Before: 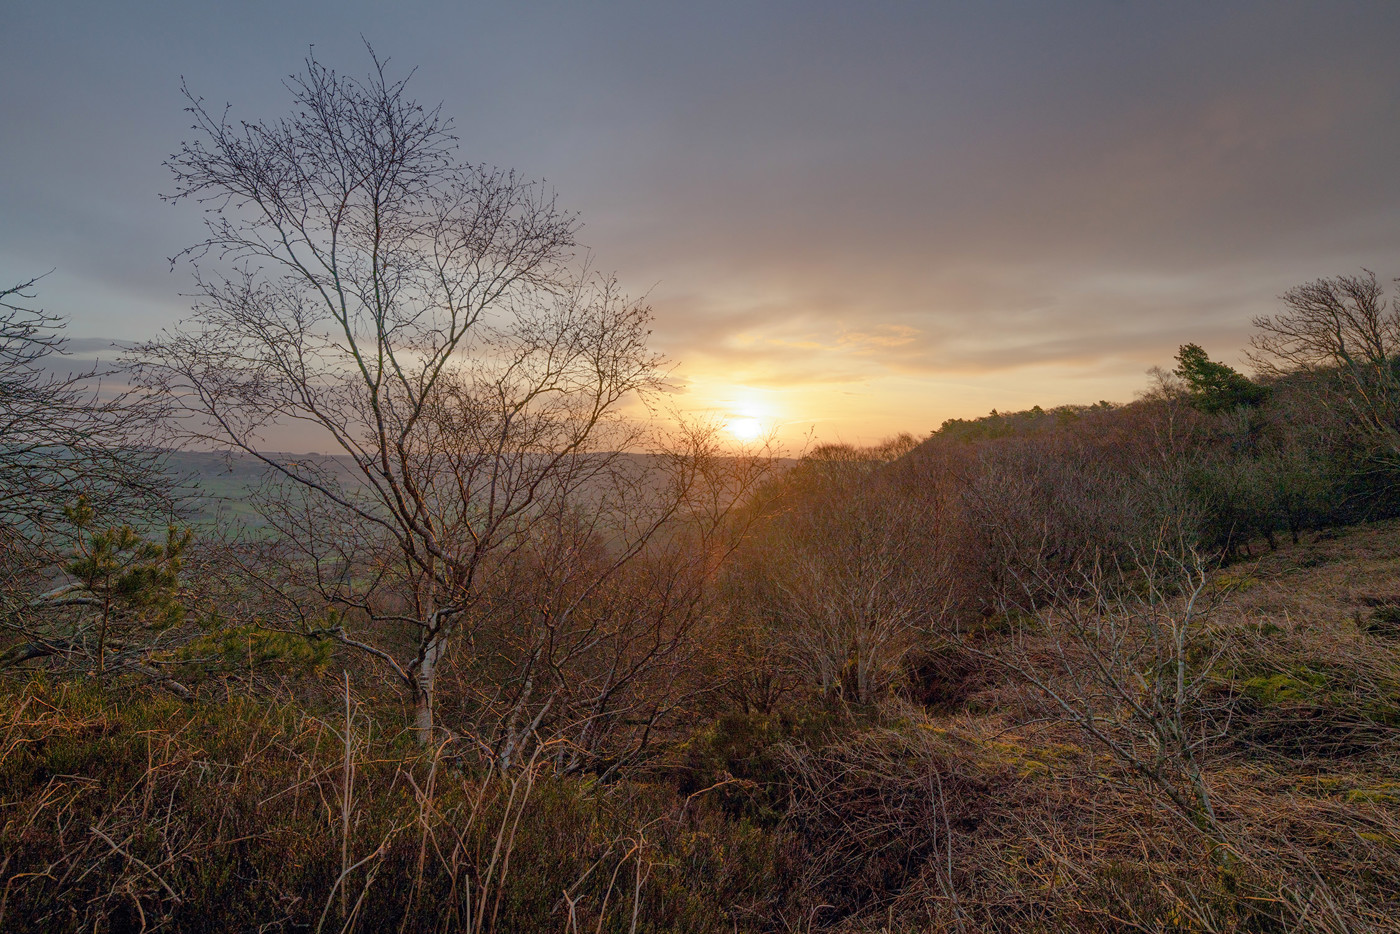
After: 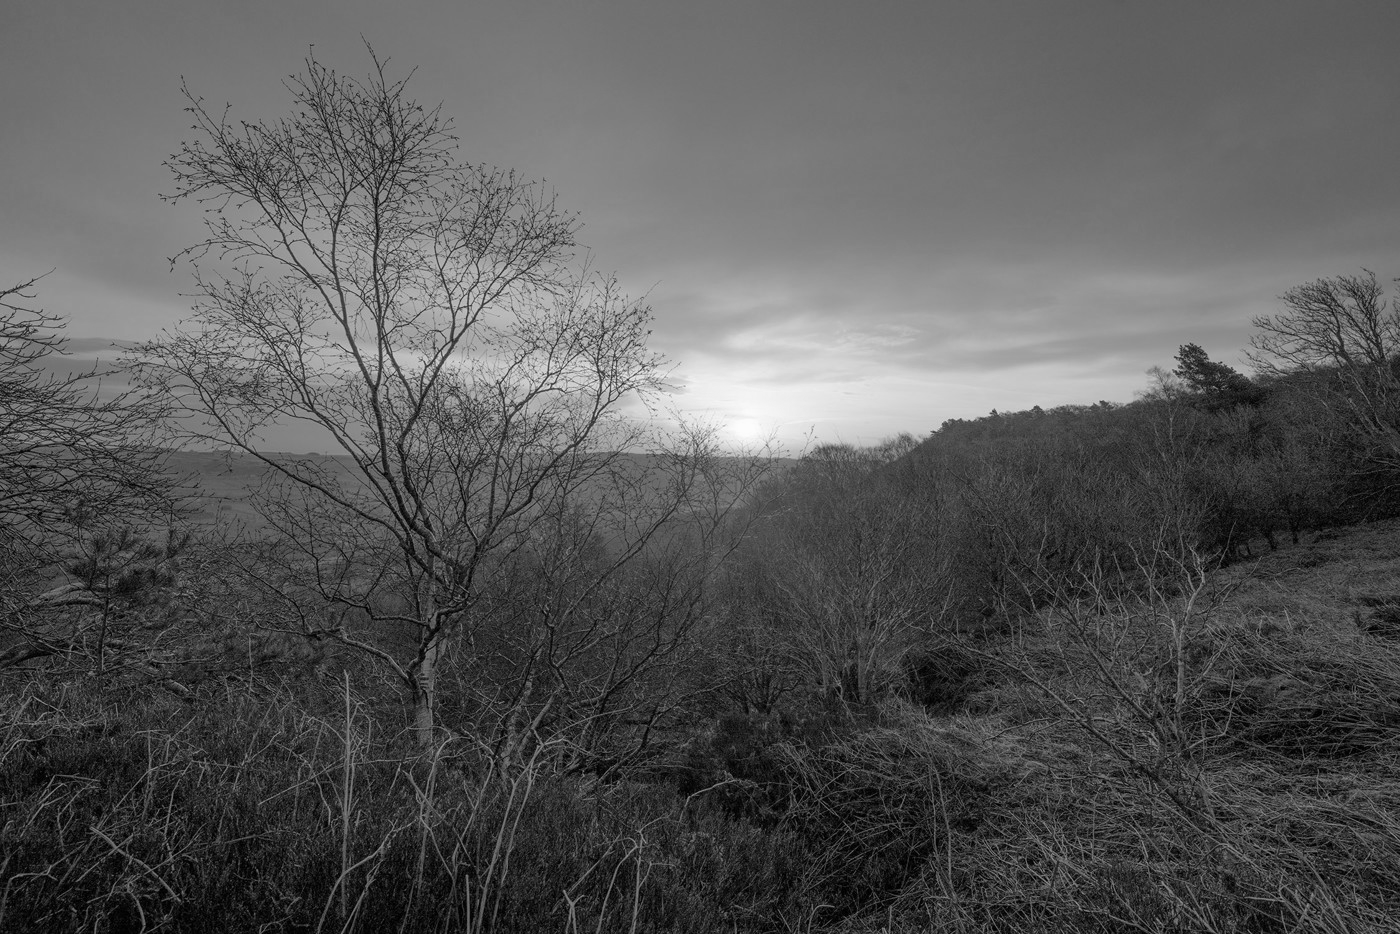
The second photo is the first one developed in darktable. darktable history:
monochrome: a -6.99, b 35.61, size 1.4
color calibration: x 0.37, y 0.382, temperature 4313.32 K
